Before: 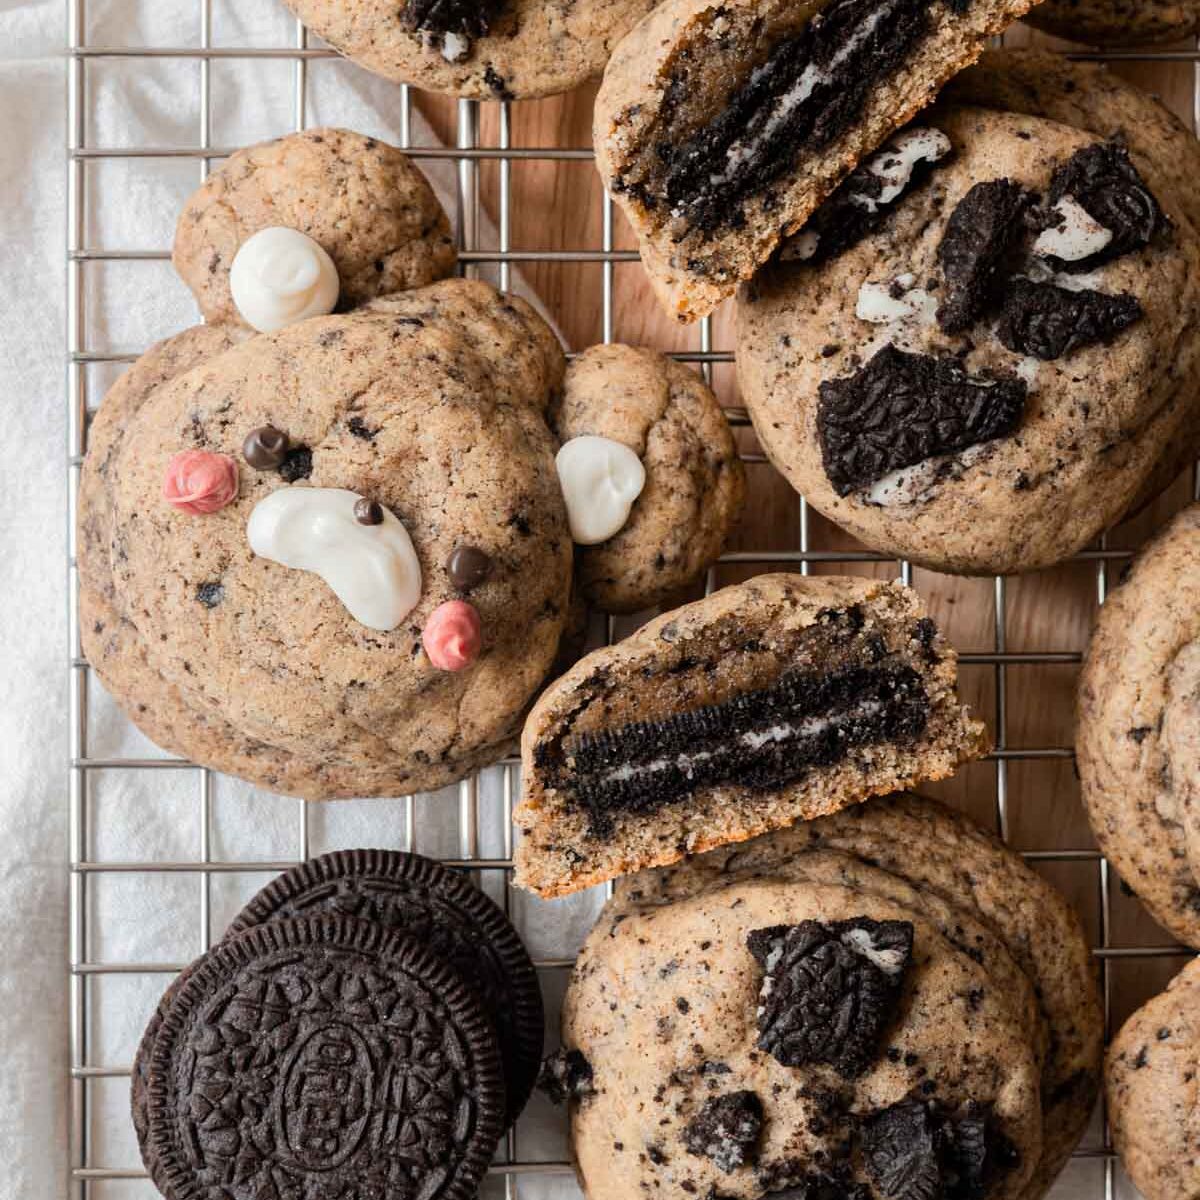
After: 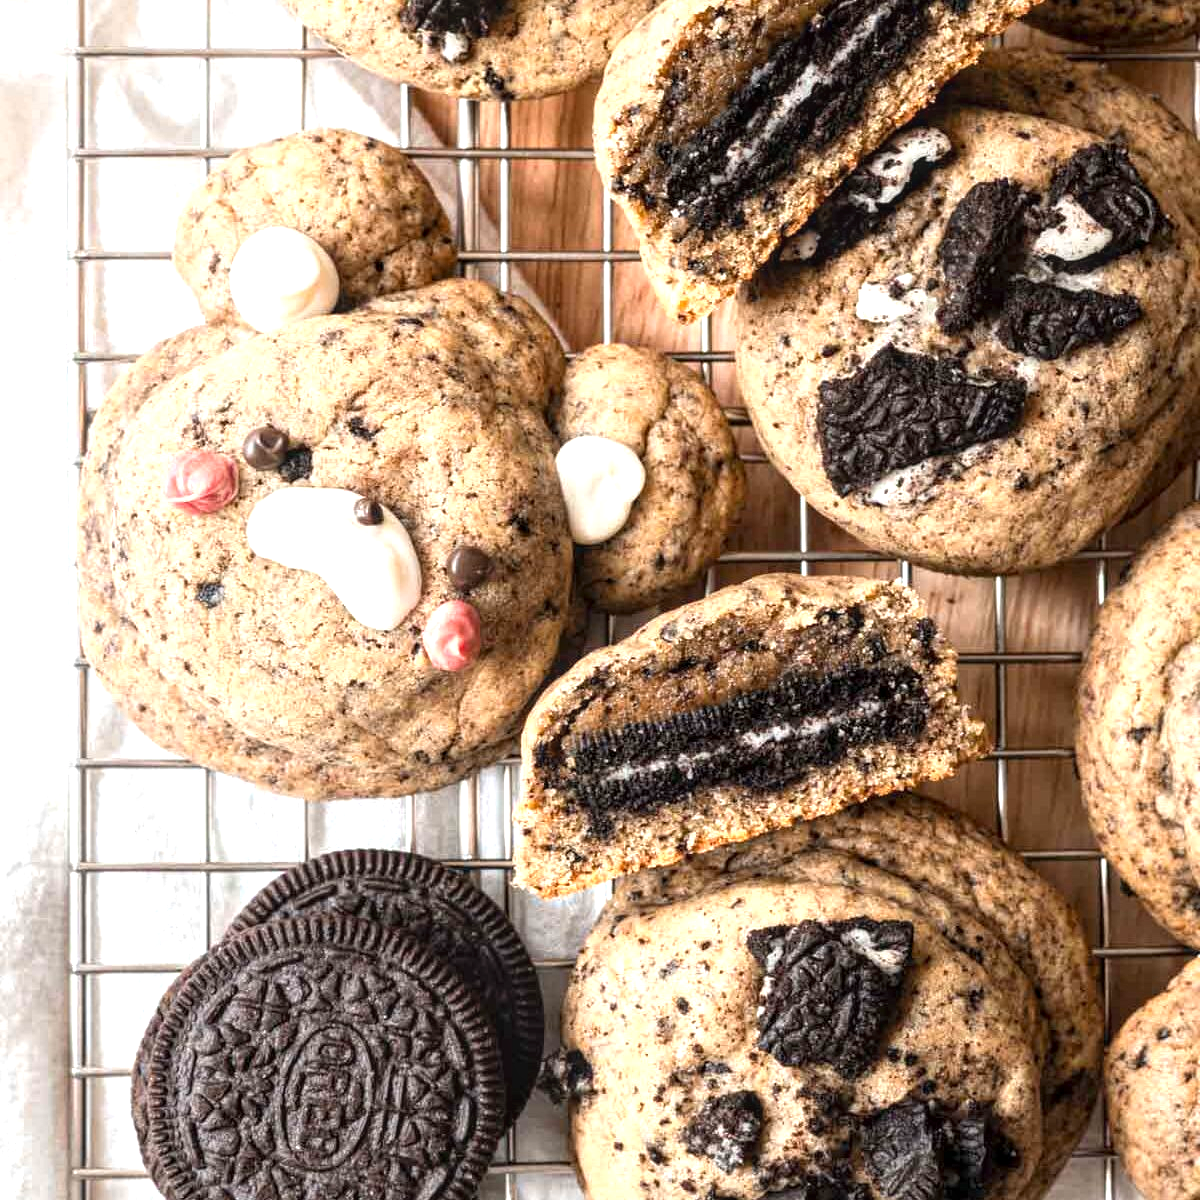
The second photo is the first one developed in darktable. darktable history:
exposure: exposure 1 EV, compensate highlight preservation false
local contrast: on, module defaults
